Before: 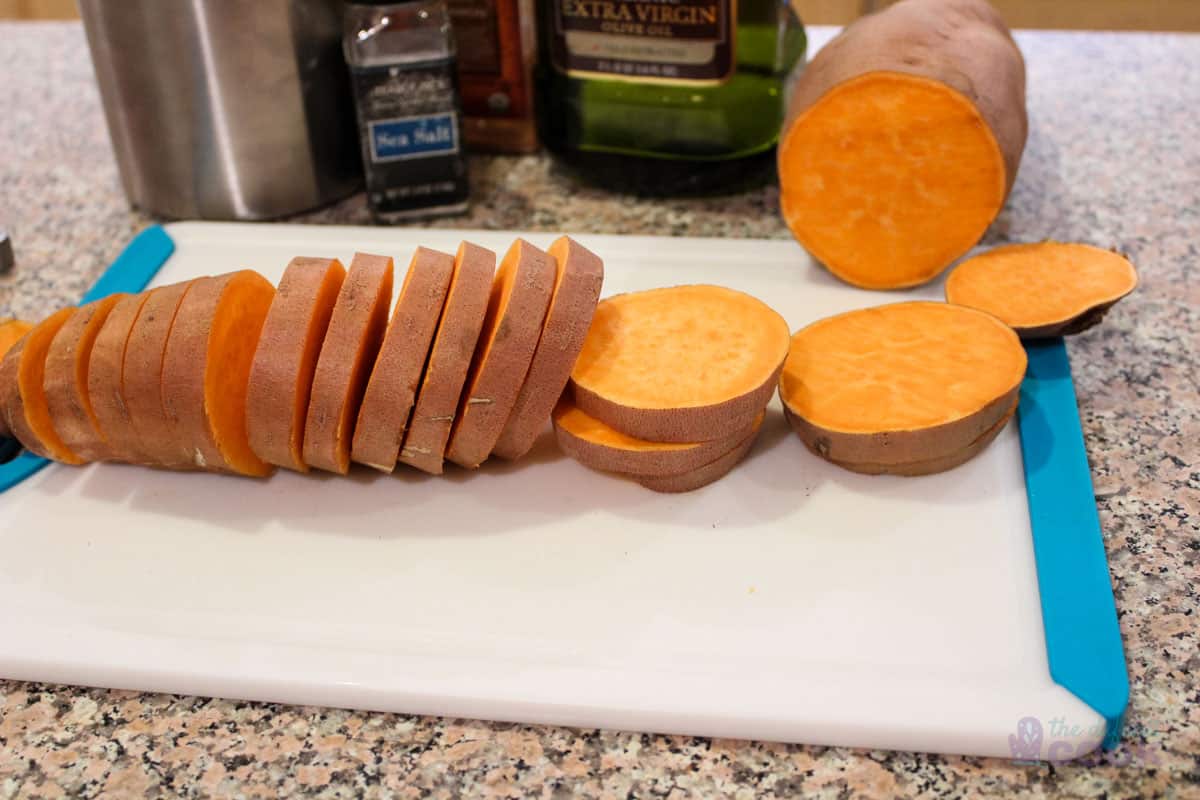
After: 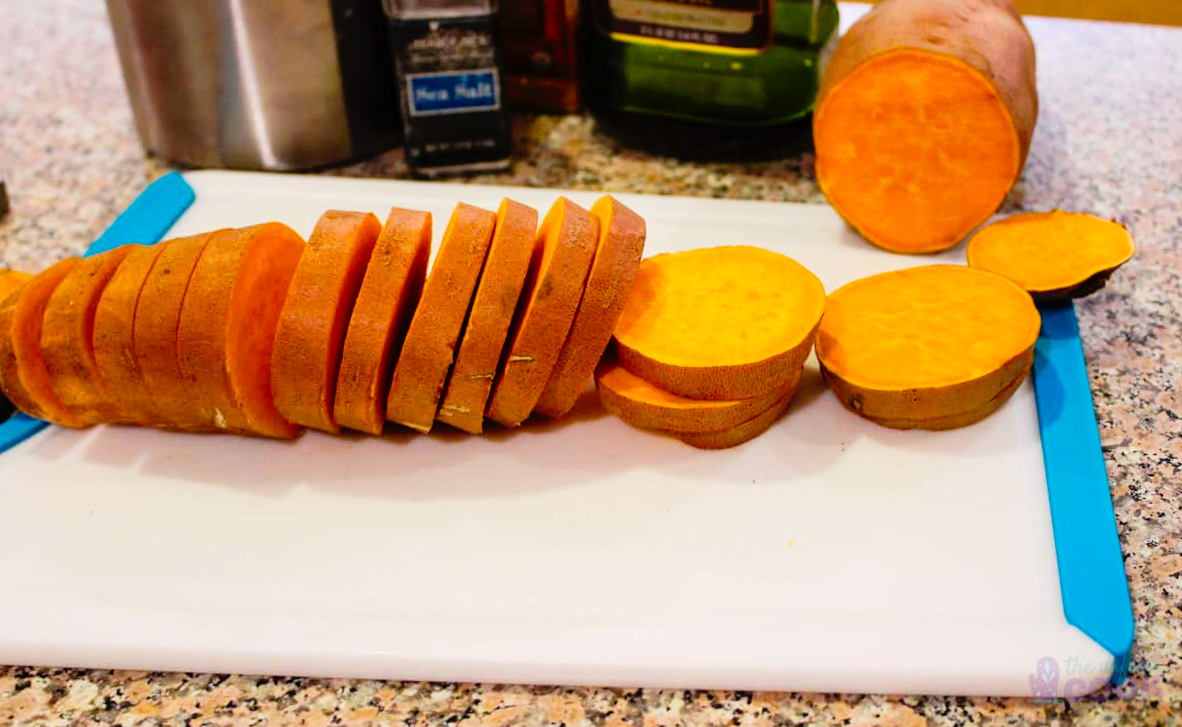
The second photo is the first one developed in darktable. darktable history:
color balance rgb: linear chroma grading › global chroma 15%, perceptual saturation grading › global saturation 30%
tone curve: curves: ch0 [(0, 0) (0.003, 0.007) (0.011, 0.01) (0.025, 0.018) (0.044, 0.028) (0.069, 0.034) (0.1, 0.04) (0.136, 0.051) (0.177, 0.104) (0.224, 0.161) (0.277, 0.234) (0.335, 0.316) (0.399, 0.41) (0.468, 0.487) (0.543, 0.577) (0.623, 0.679) (0.709, 0.769) (0.801, 0.854) (0.898, 0.922) (1, 1)], preserve colors none
rotate and perspective: rotation -0.013°, lens shift (vertical) -0.027, lens shift (horizontal) 0.178, crop left 0.016, crop right 0.989, crop top 0.082, crop bottom 0.918
